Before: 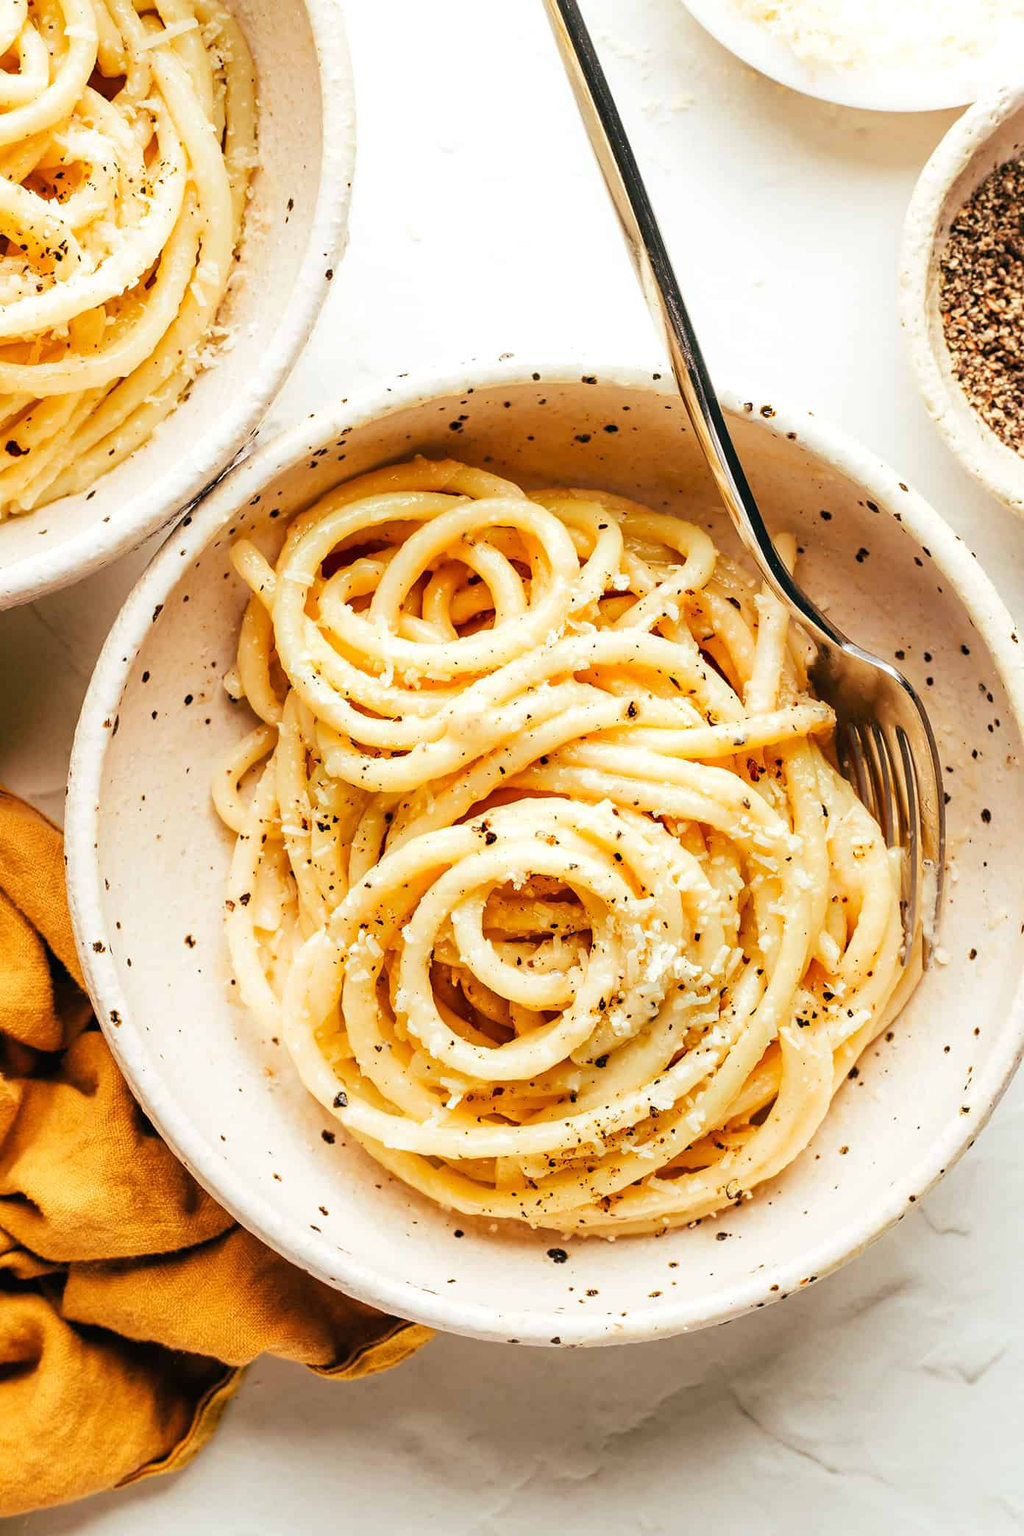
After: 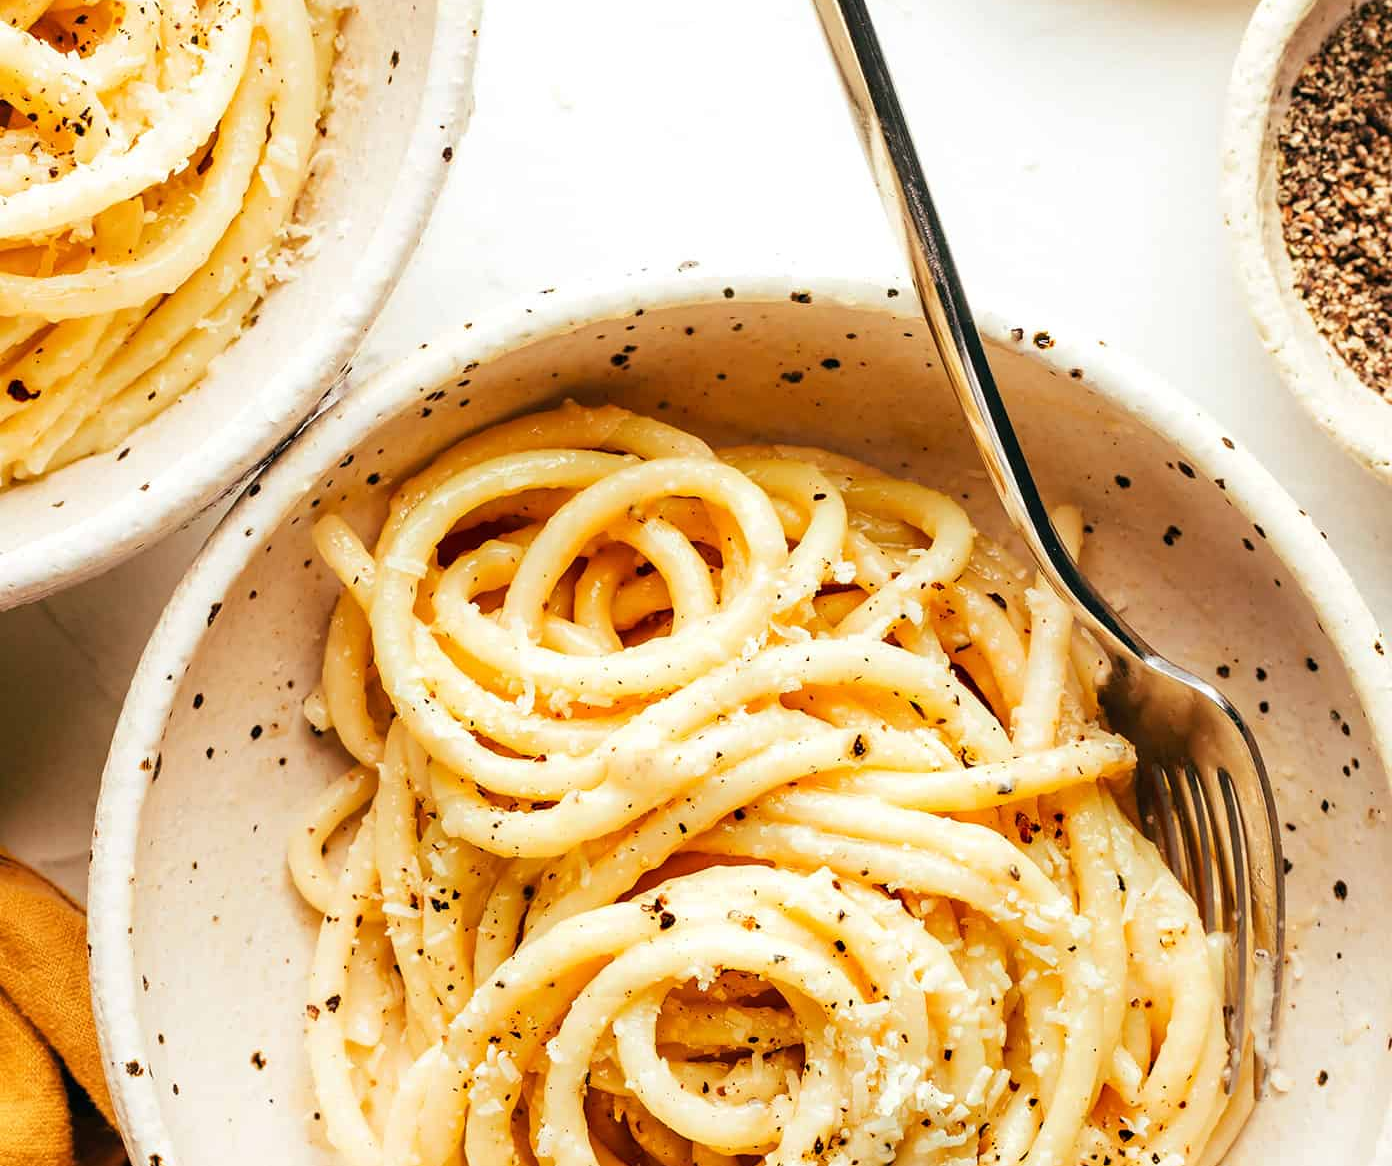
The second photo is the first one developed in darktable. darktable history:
crop and rotate: top 10.573%, bottom 33.567%
